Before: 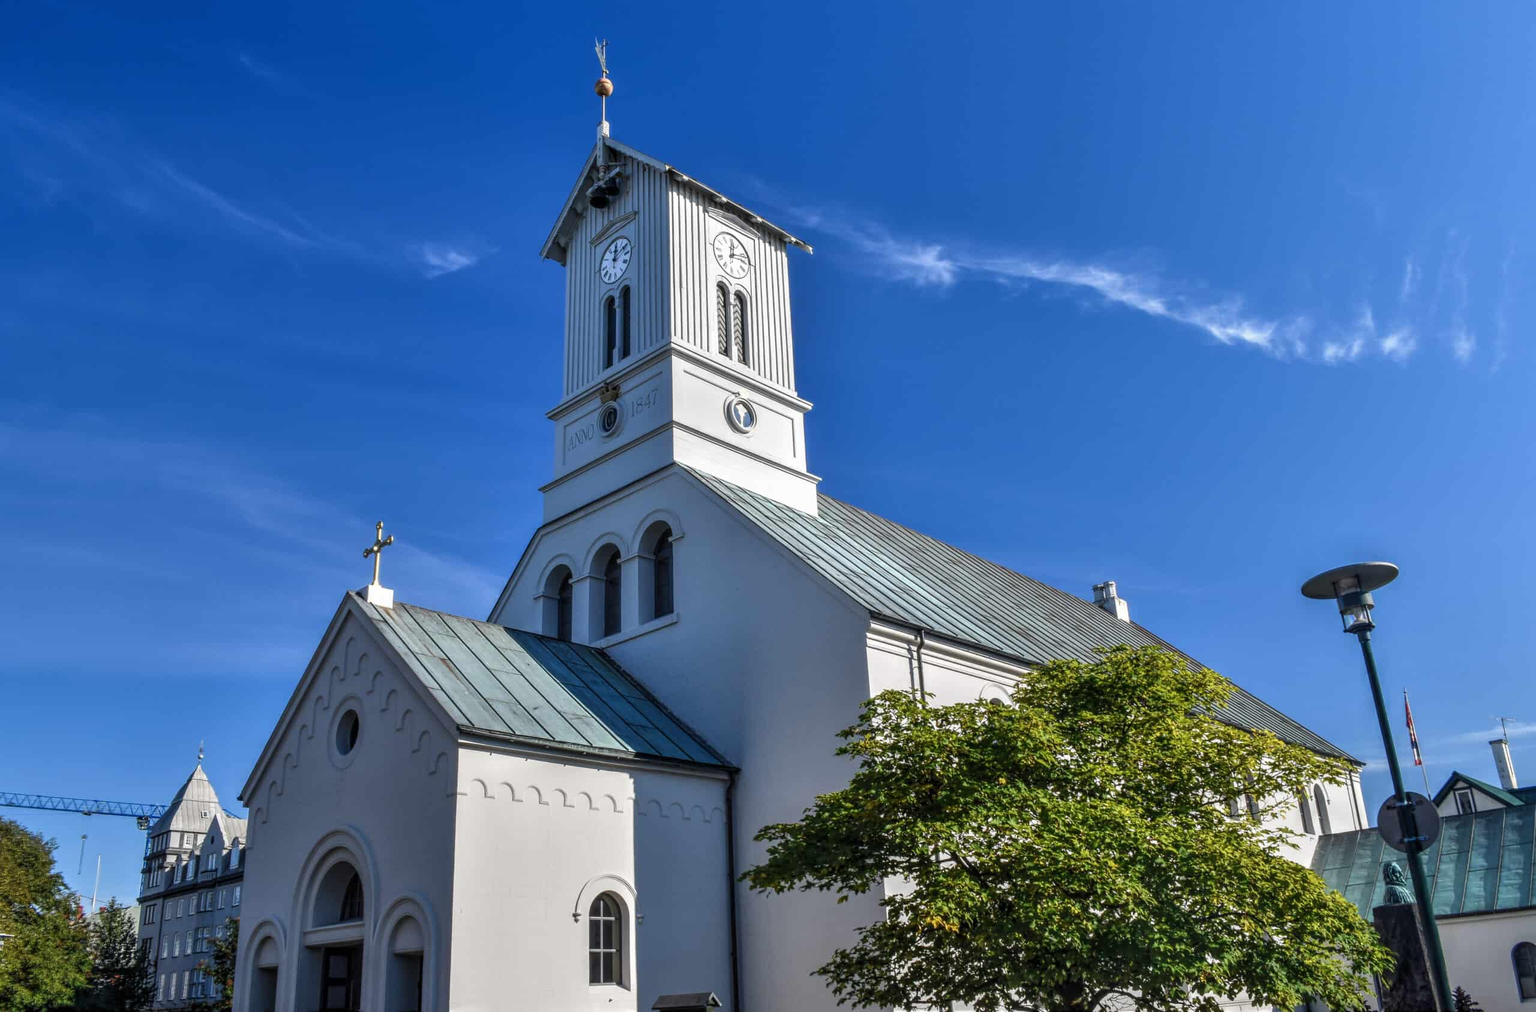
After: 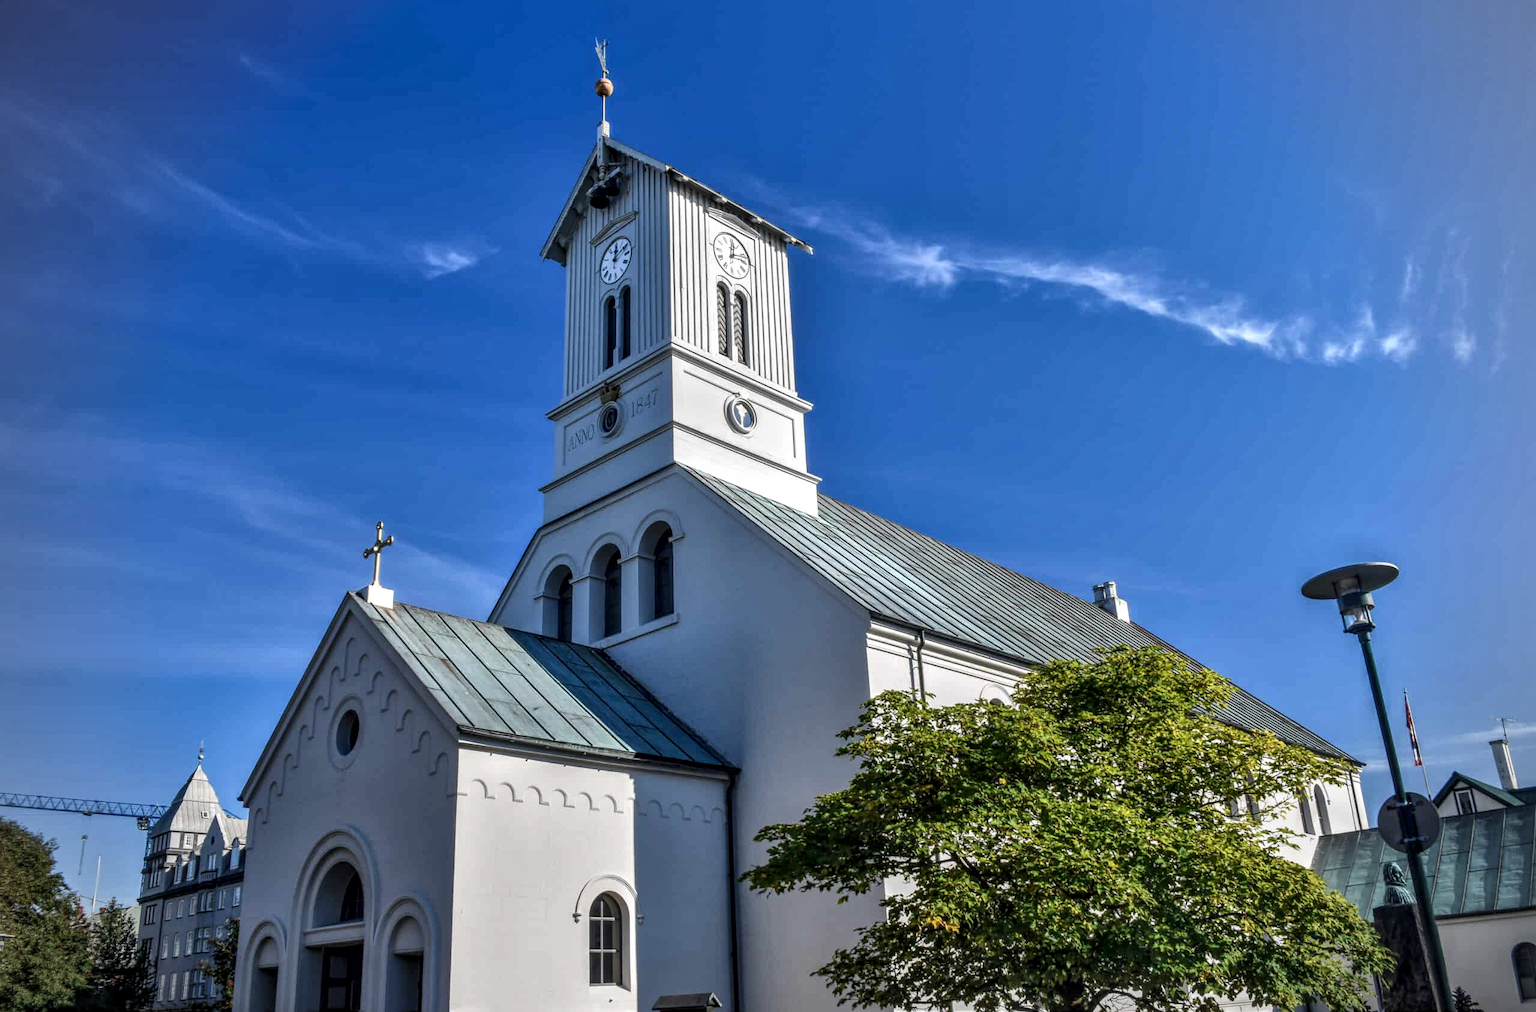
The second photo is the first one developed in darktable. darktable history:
local contrast: mode bilateral grid, contrast 20, coarseness 50, detail 144%, midtone range 0.2
vignetting: unbound false
